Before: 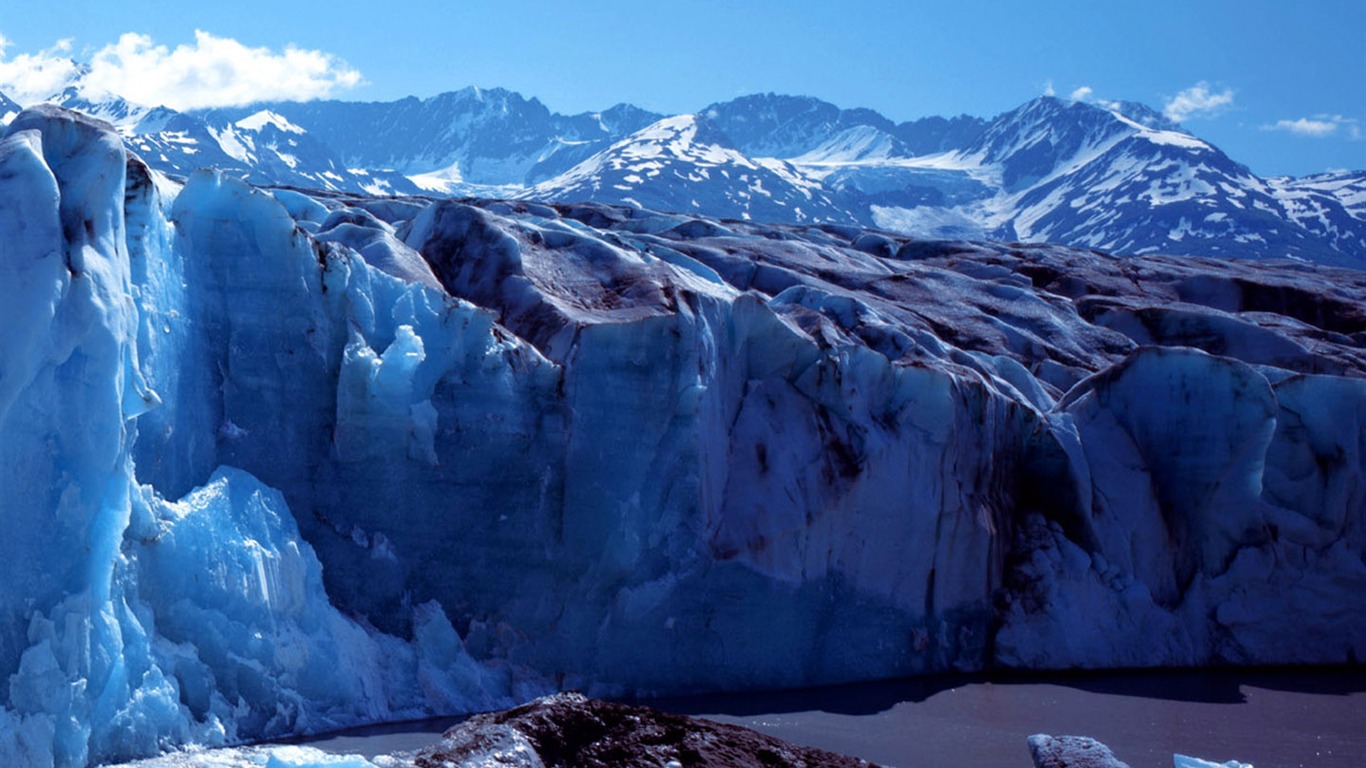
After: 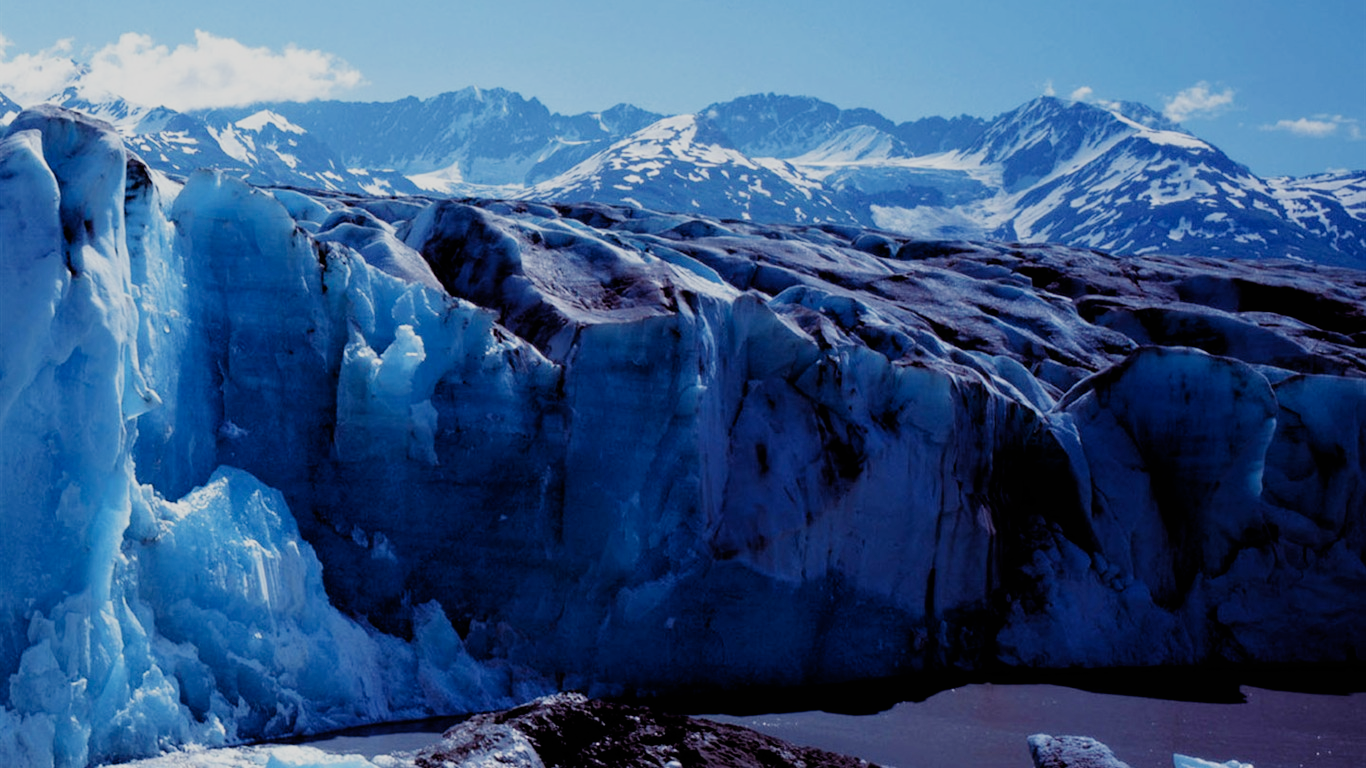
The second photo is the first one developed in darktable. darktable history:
filmic rgb: black relative exposure -7.65 EV, white relative exposure 4.56 EV, hardness 3.61, contrast 1.061, add noise in highlights 0, preserve chrominance no, color science v3 (2019), use custom middle-gray values true, contrast in highlights soft
